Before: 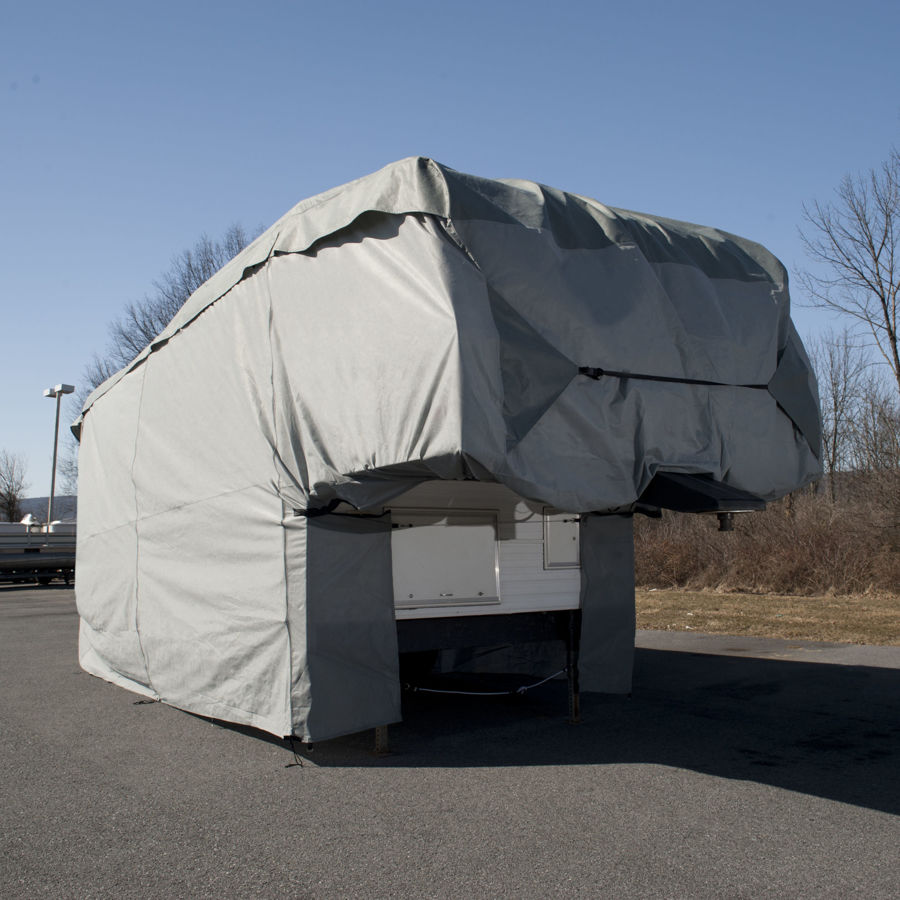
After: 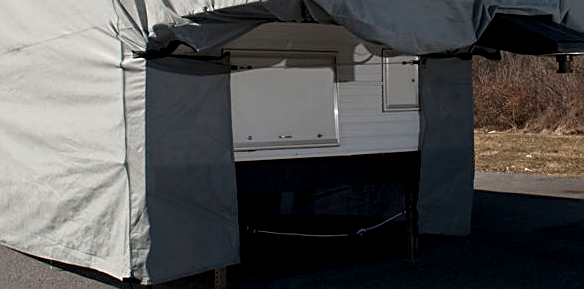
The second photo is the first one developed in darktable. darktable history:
local contrast: highlights 107%, shadows 98%, detail 119%, midtone range 0.2
crop: left 17.968%, top 50.963%, right 17.075%, bottom 16.865%
sharpen: on, module defaults
